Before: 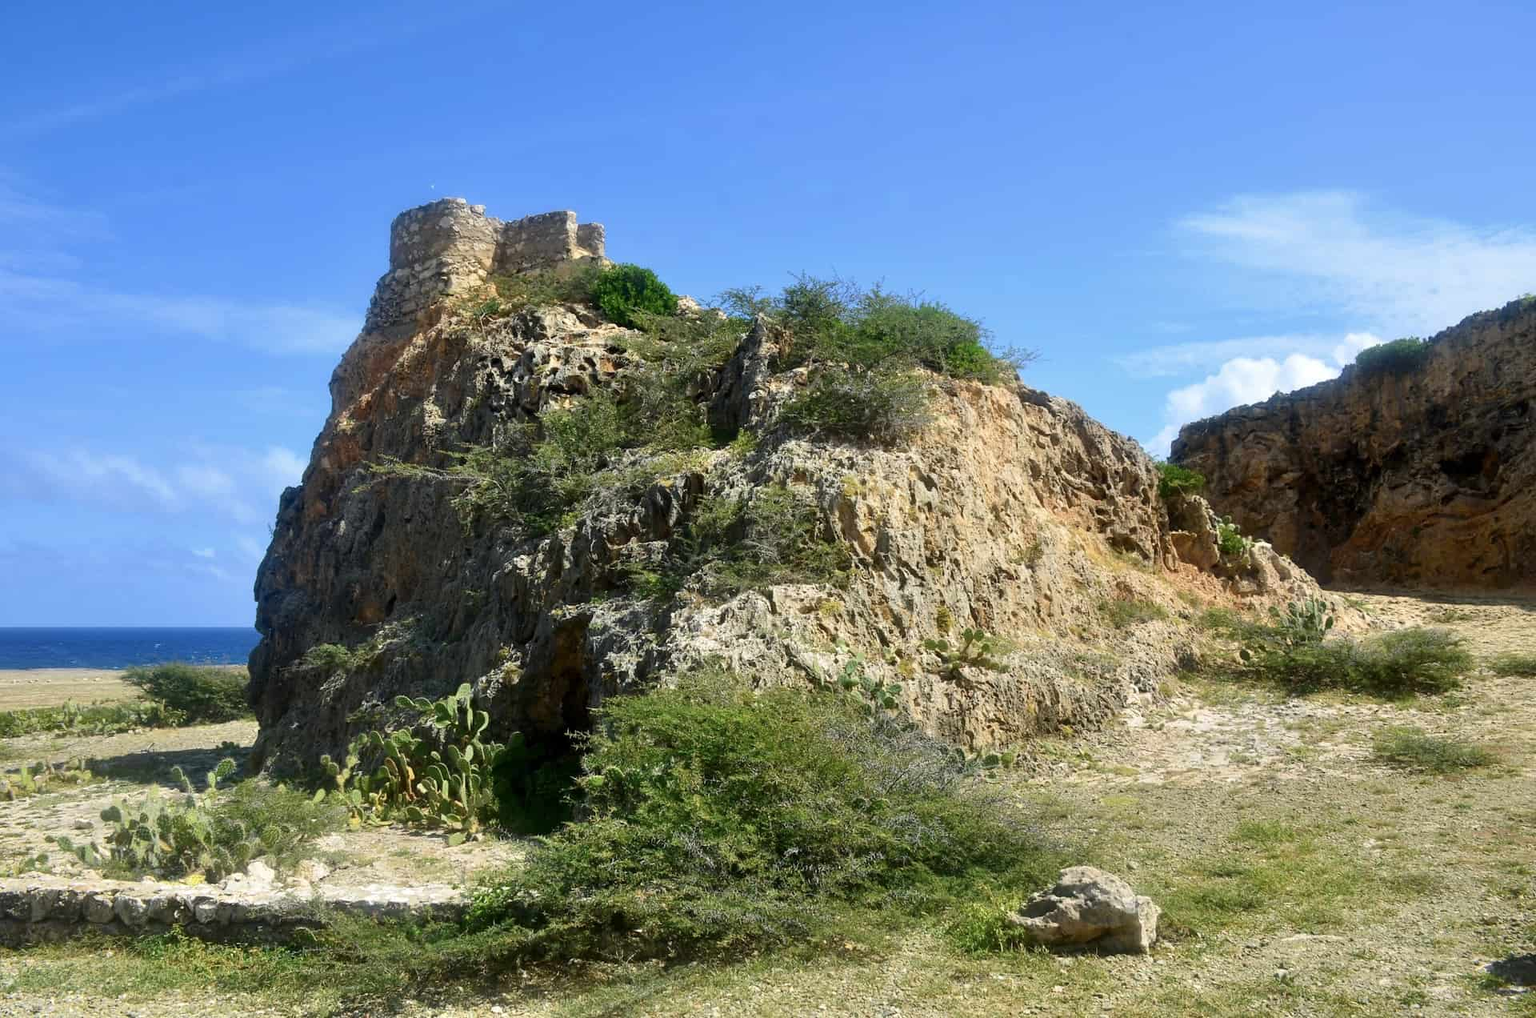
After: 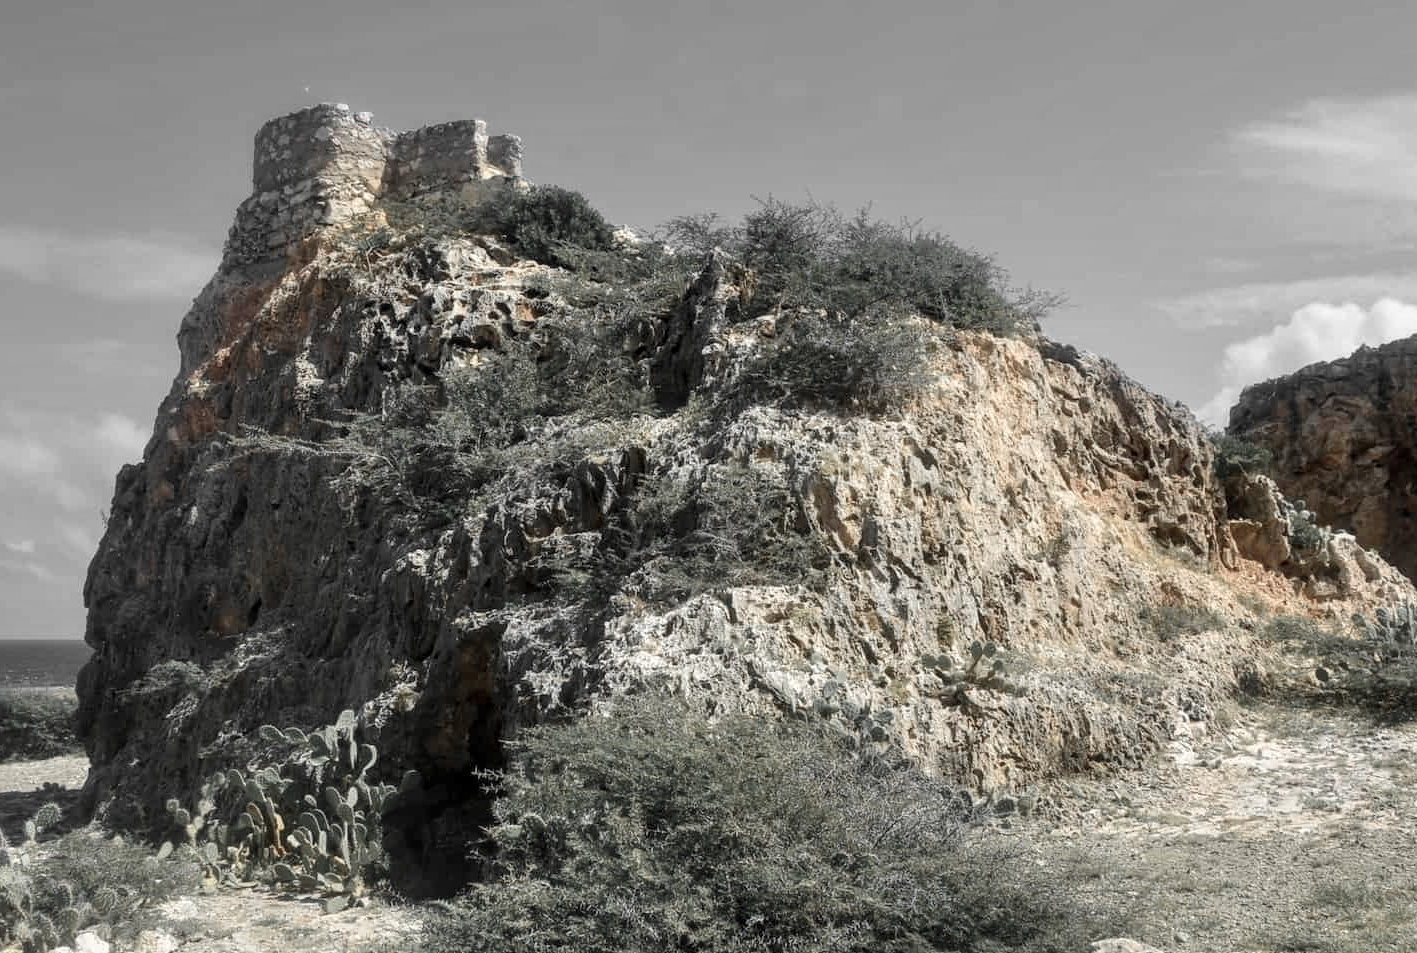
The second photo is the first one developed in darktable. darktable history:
local contrast: on, module defaults
contrast brightness saturation: contrast -0.041, saturation -0.391
color zones: curves: ch0 [(0, 0.447) (0.184, 0.543) (0.323, 0.476) (0.429, 0.445) (0.571, 0.443) (0.714, 0.451) (0.857, 0.452) (1, 0.447)]; ch1 [(0, 0.464) (0.176, 0.46) (0.287, 0.177) (0.429, 0.002) (0.571, 0) (0.714, 0) (0.857, 0) (1, 0.464)]
crop and rotate: left 12.205%, top 11.384%, right 13.966%, bottom 13.662%
